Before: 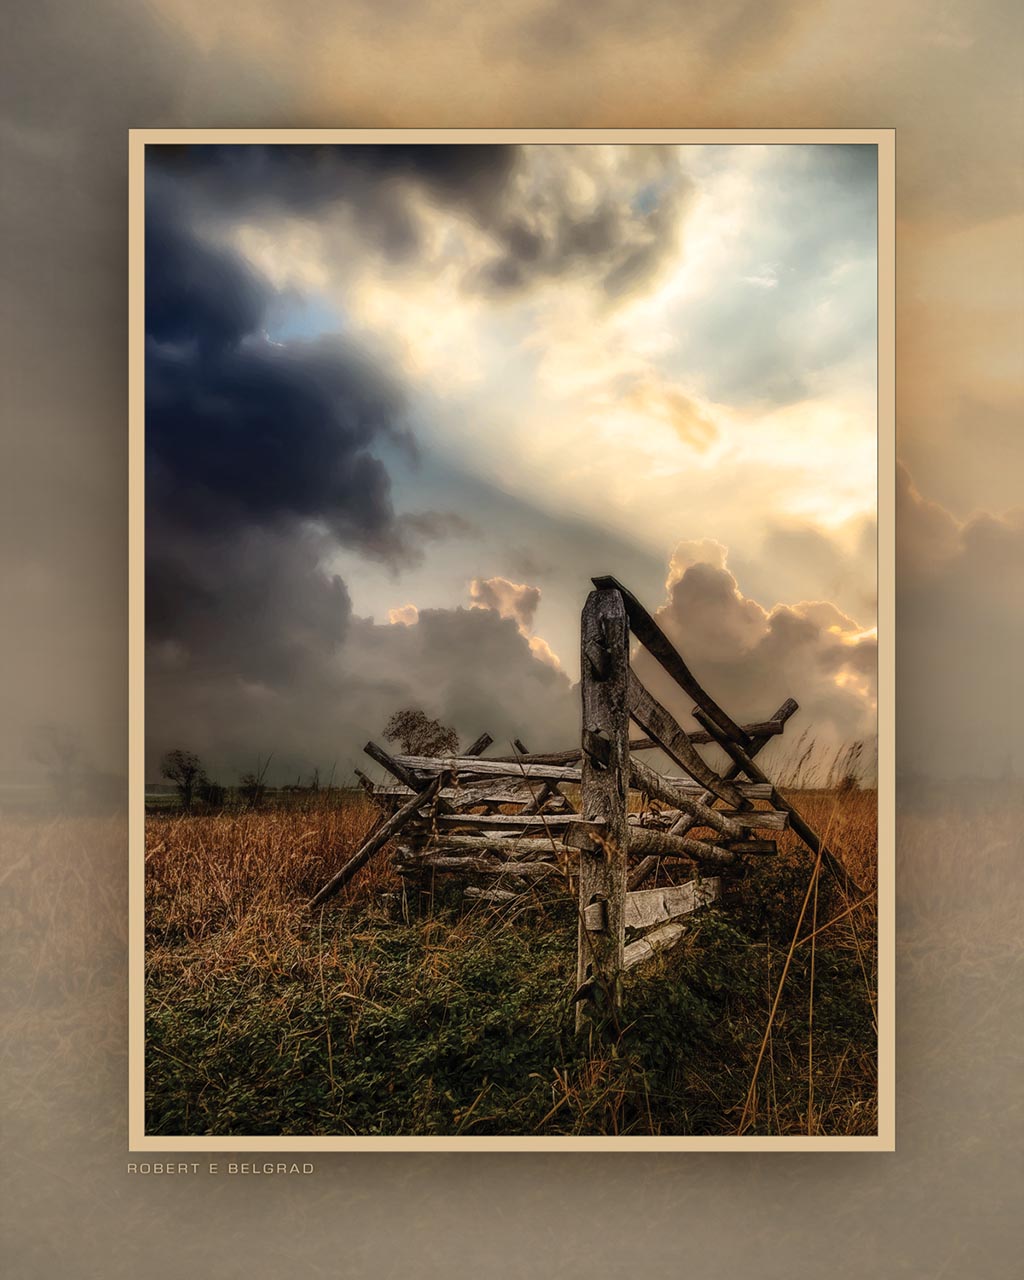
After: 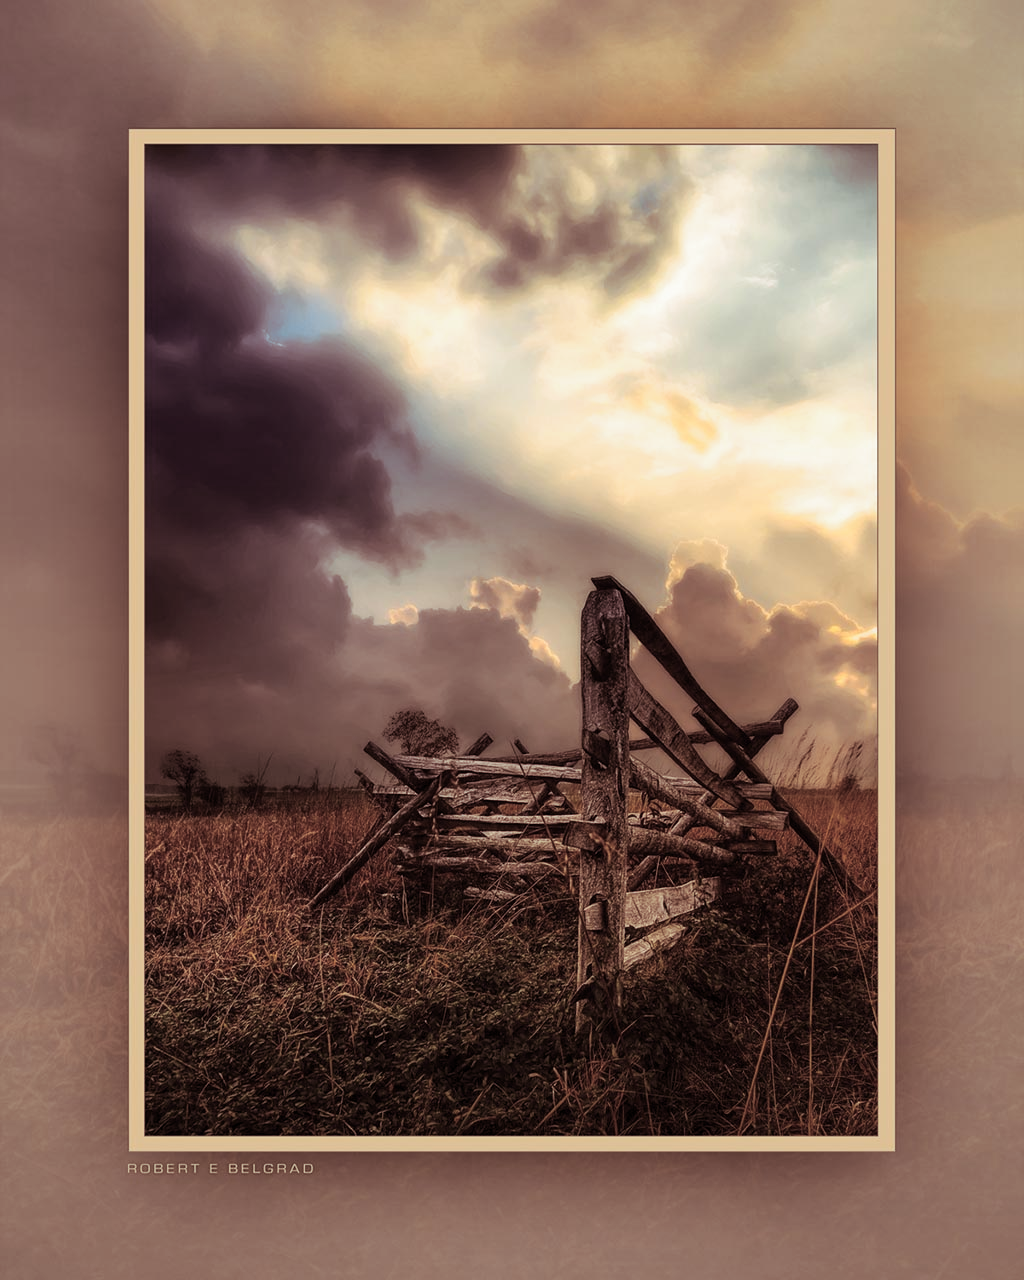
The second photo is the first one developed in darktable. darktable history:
exposure: compensate highlight preservation false
split-toning: shadows › saturation 0.41, highlights › saturation 0, compress 33.55%
